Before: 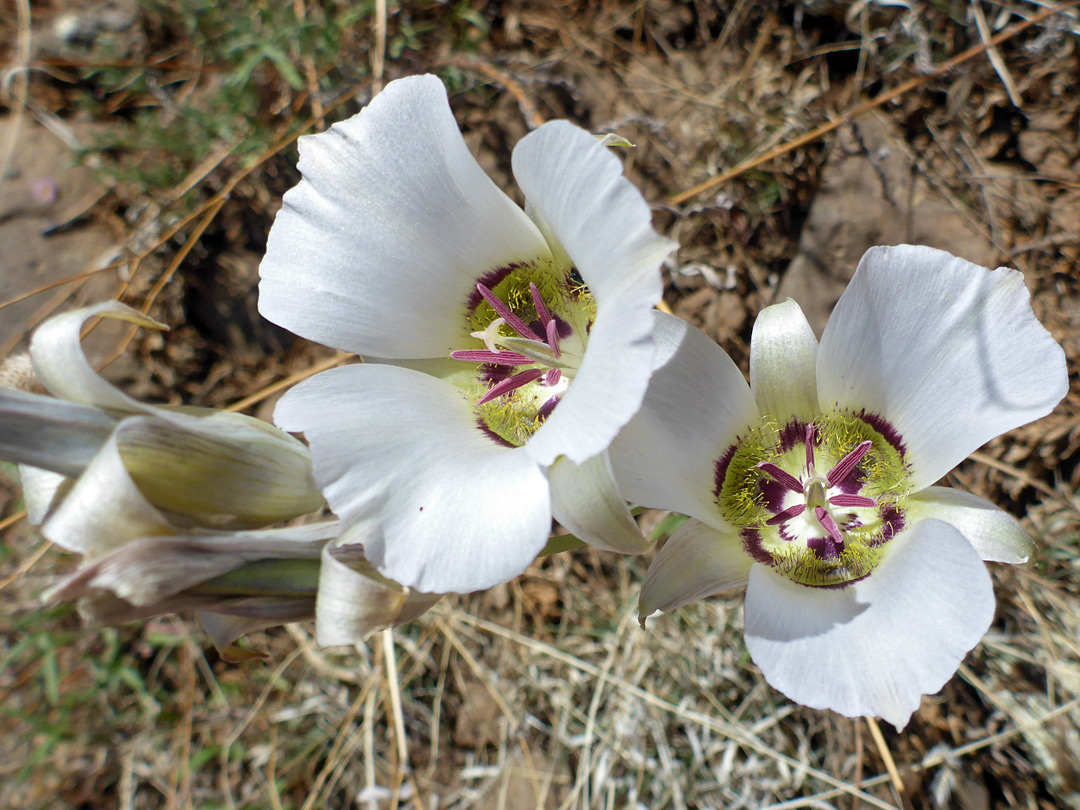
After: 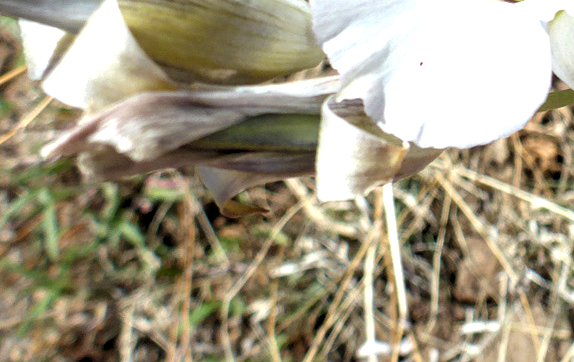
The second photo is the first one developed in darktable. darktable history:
crop and rotate: top 55.051%, right 46.785%, bottom 0.198%
local contrast: on, module defaults
exposure: exposure 0.506 EV, compensate highlight preservation false
levels: levels [0.062, 0.494, 0.925]
